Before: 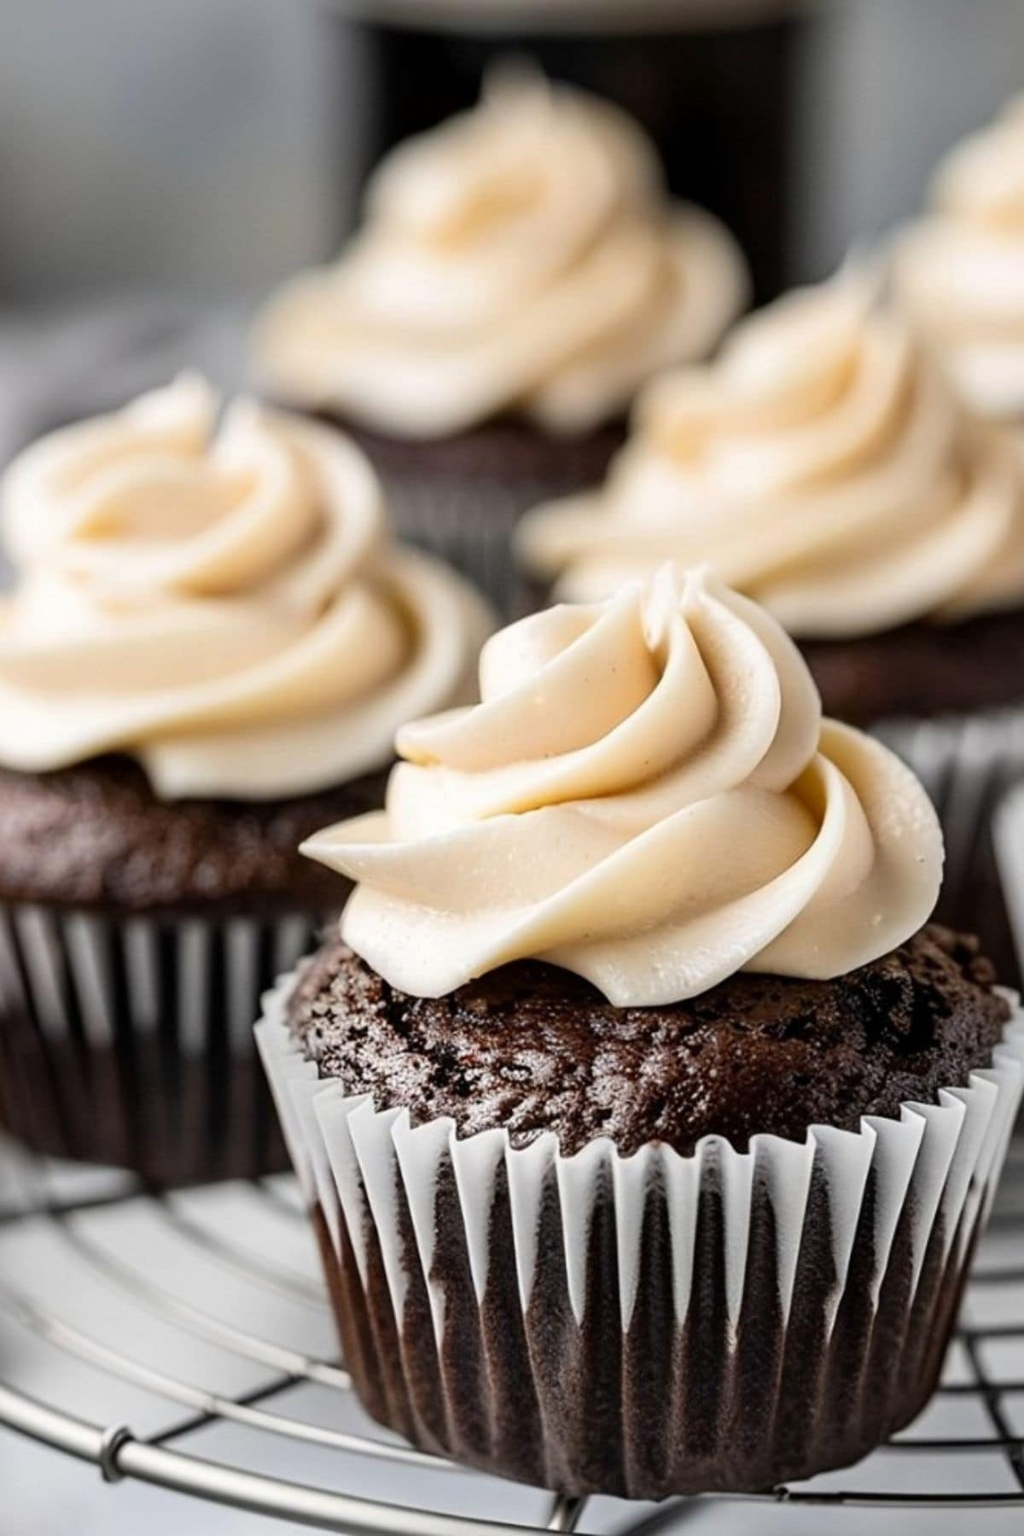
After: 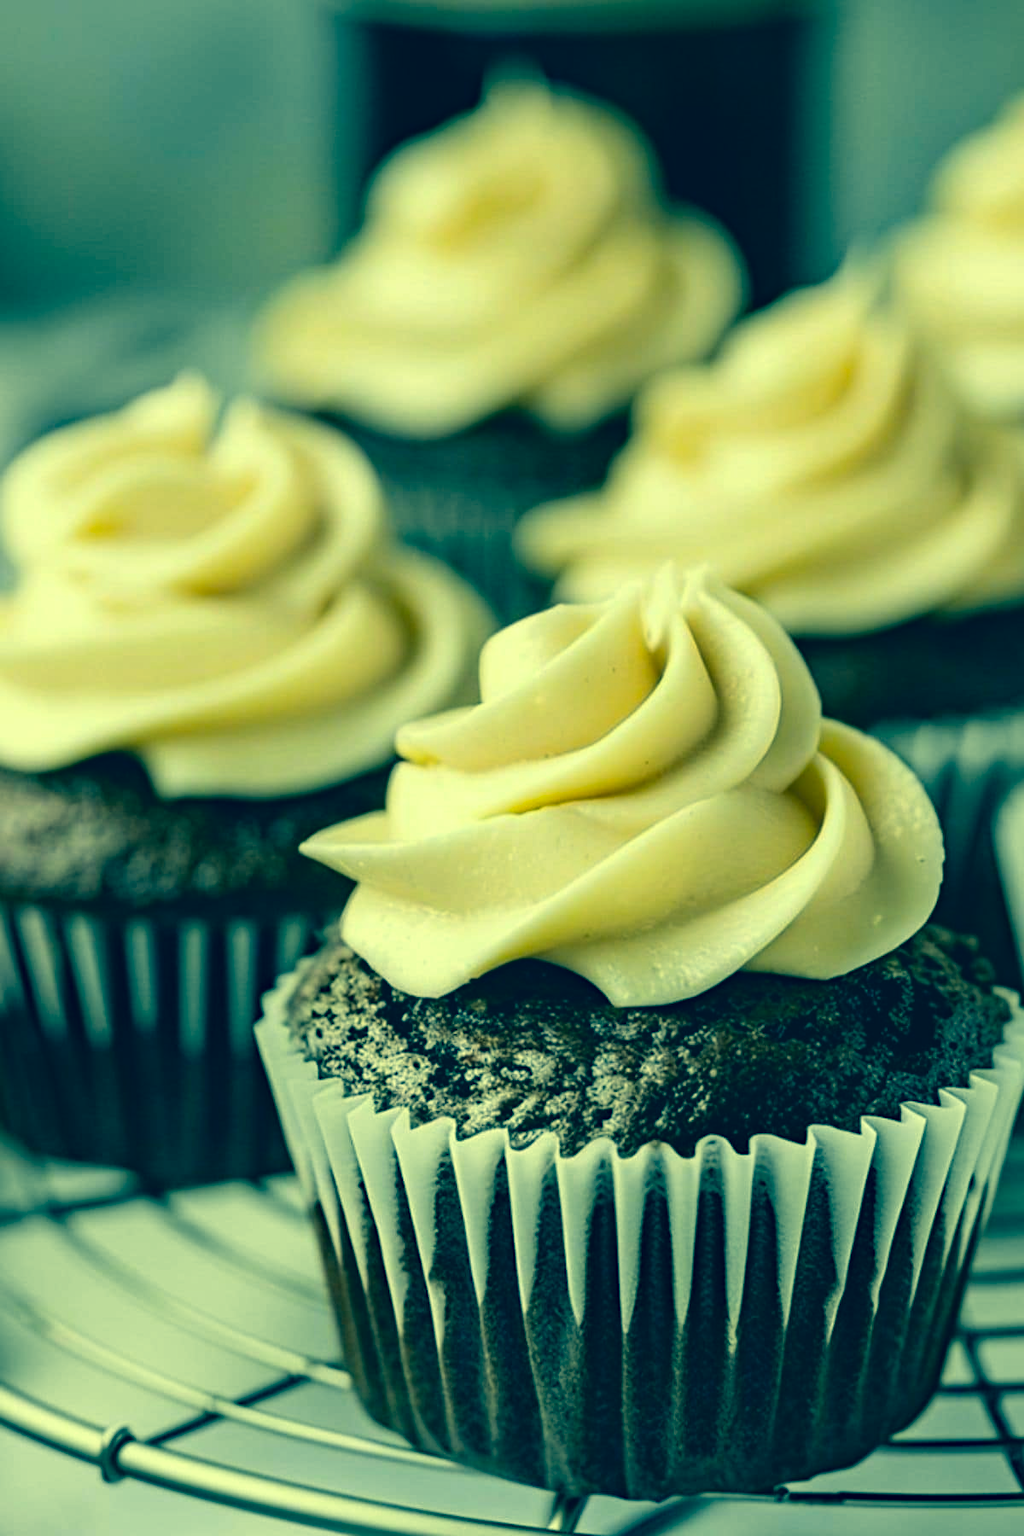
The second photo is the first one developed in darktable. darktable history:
color correction: highlights a* -15.17, highlights b* 39.69, shadows a* -39.33, shadows b* -25.99
haze removal: compatibility mode true, adaptive false
